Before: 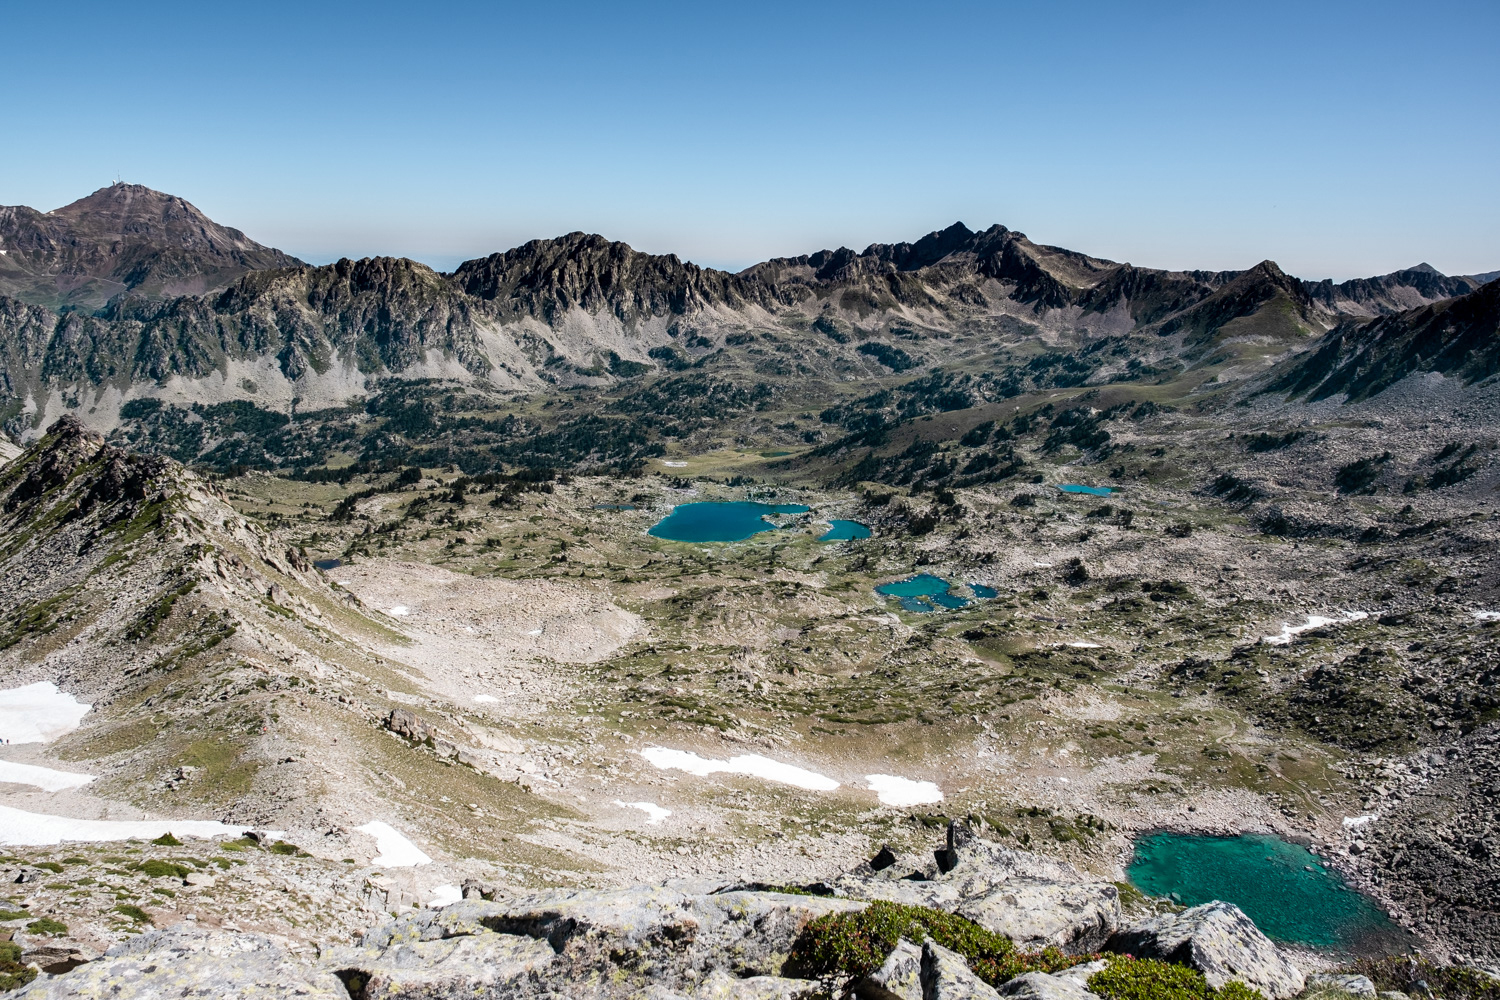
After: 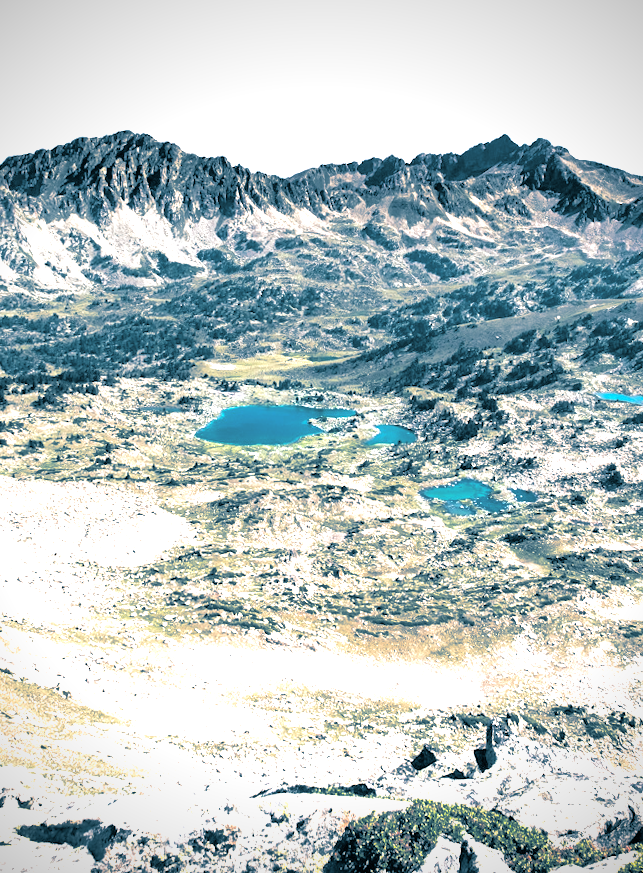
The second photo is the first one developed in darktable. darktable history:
exposure: black level correction 0, exposure 1.5 EV, compensate highlight preservation false
tone equalizer: -7 EV 0.15 EV, -6 EV 0.6 EV, -5 EV 1.15 EV, -4 EV 1.33 EV, -3 EV 1.15 EV, -2 EV 0.6 EV, -1 EV 0.15 EV, mask exposure compensation -0.5 EV
crop: left 33.452%, top 6.025%, right 23.155%
split-toning: shadows › hue 212.4°, balance -70
rotate and perspective: rotation 0.679°, lens shift (horizontal) 0.136, crop left 0.009, crop right 0.991, crop top 0.078, crop bottom 0.95
vignetting: saturation 0, unbound false
